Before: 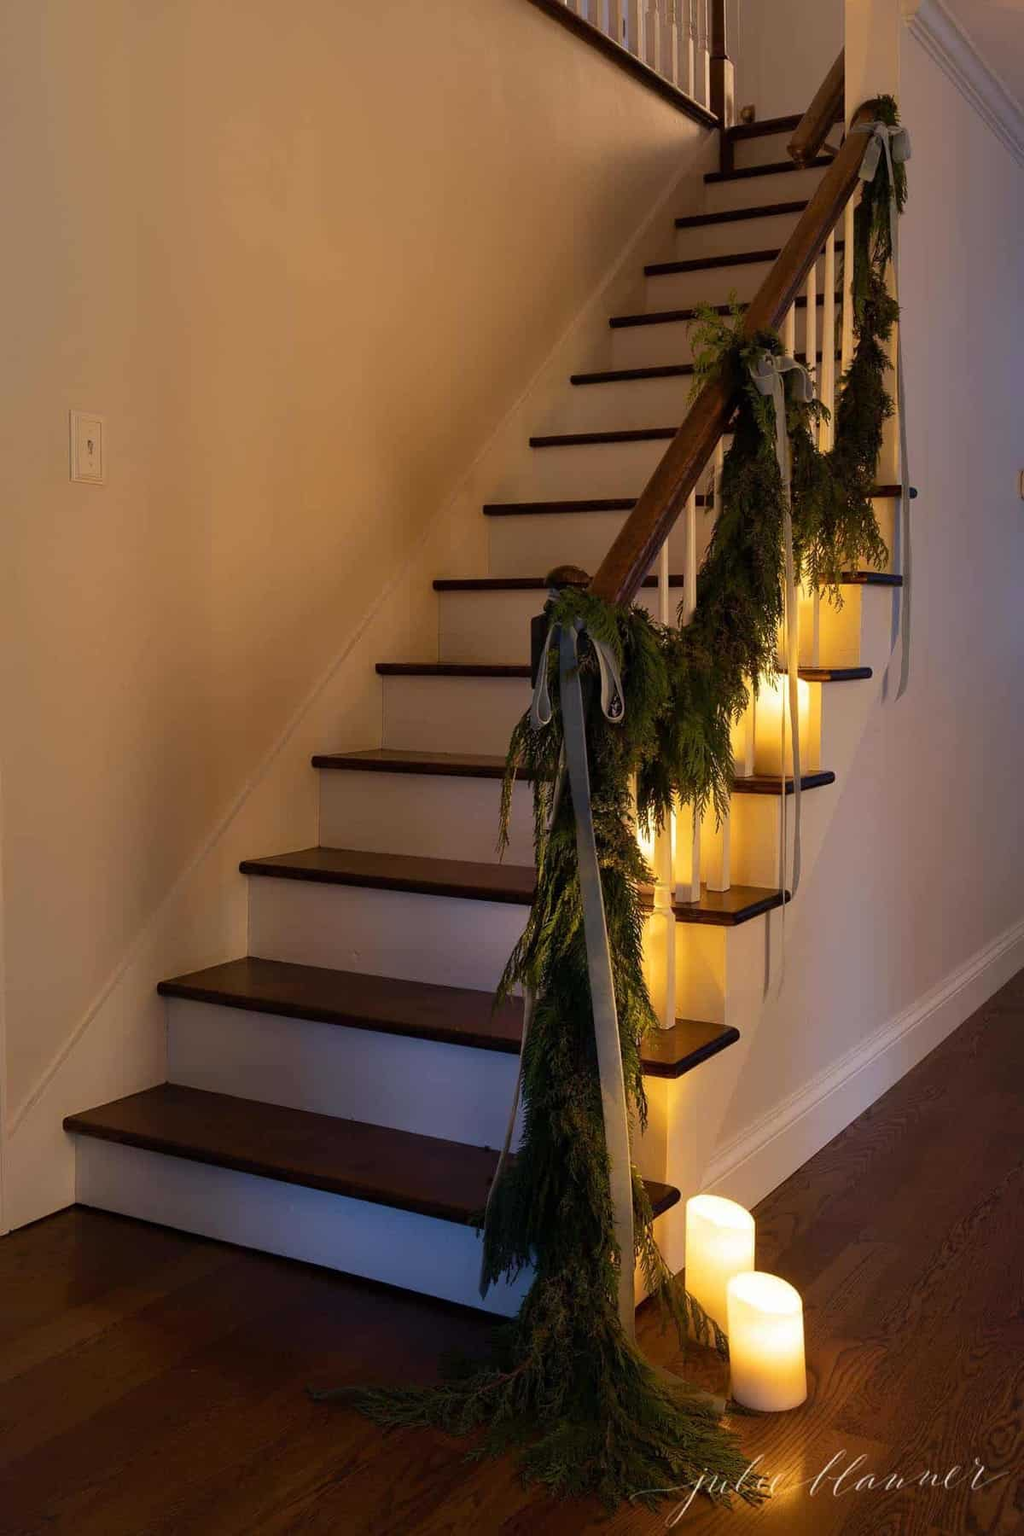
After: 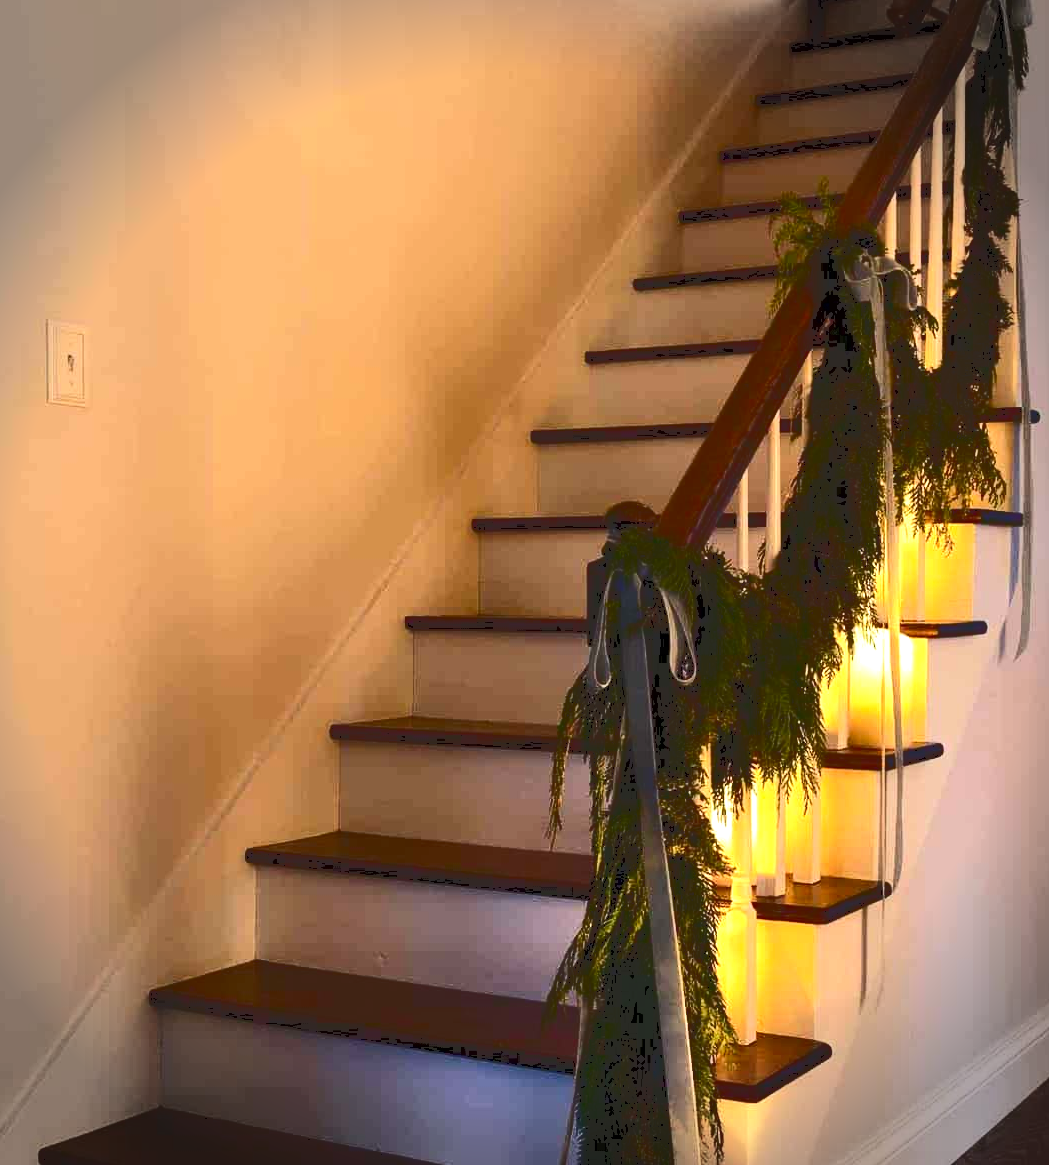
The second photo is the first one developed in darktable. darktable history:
exposure: black level correction 0.001, exposure 1 EV, compensate highlight preservation false
vignetting: fall-off start 87.98%, fall-off radius 24.42%
crop: left 2.943%, top 8.99%, right 9.628%, bottom 26.235%
contrast brightness saturation: contrast 0.066, brightness -0.133, saturation 0.059
tone curve: curves: ch0 [(0, 0) (0.003, 0.17) (0.011, 0.17) (0.025, 0.17) (0.044, 0.168) (0.069, 0.167) (0.1, 0.173) (0.136, 0.181) (0.177, 0.199) (0.224, 0.226) (0.277, 0.271) (0.335, 0.333) (0.399, 0.419) (0.468, 0.52) (0.543, 0.621) (0.623, 0.716) (0.709, 0.795) (0.801, 0.867) (0.898, 0.914) (1, 1)], color space Lab, independent channels, preserve colors none
